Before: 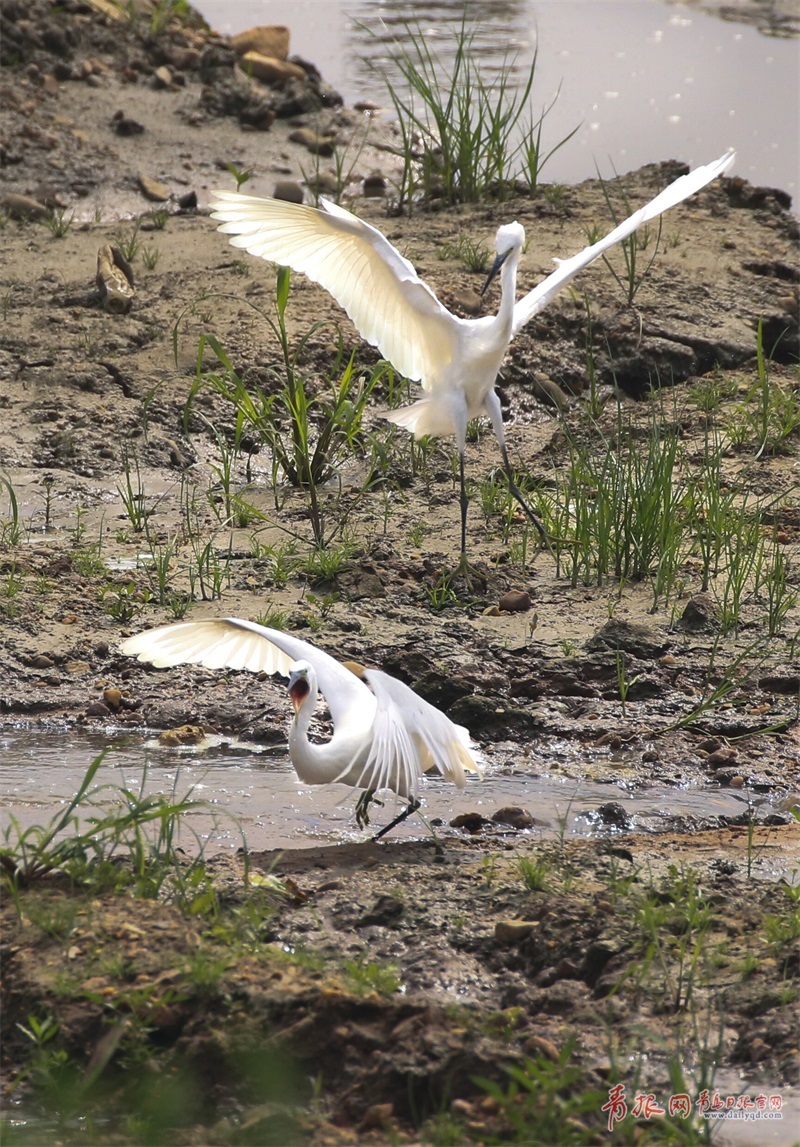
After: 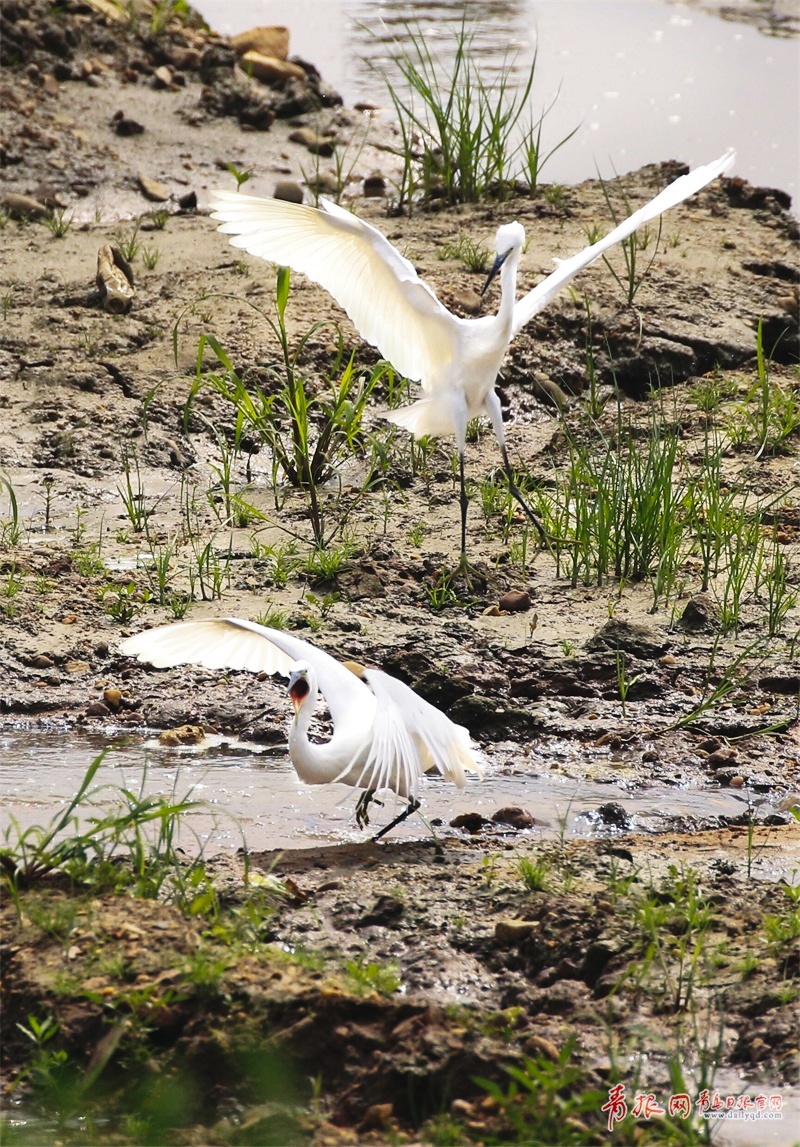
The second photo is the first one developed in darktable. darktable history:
color zones: curves: ch0 [(0, 0.5) (0.143, 0.5) (0.286, 0.5) (0.429, 0.5) (0.571, 0.5) (0.714, 0.476) (0.857, 0.5) (1, 0.5)]; ch2 [(0, 0.5) (0.143, 0.5) (0.286, 0.5) (0.429, 0.5) (0.571, 0.5) (0.714, 0.487) (0.857, 0.5) (1, 0.5)]
base curve: curves: ch0 [(0, 0) (0.036, 0.025) (0.121, 0.166) (0.206, 0.329) (0.605, 0.79) (1, 1)], preserve colors none
